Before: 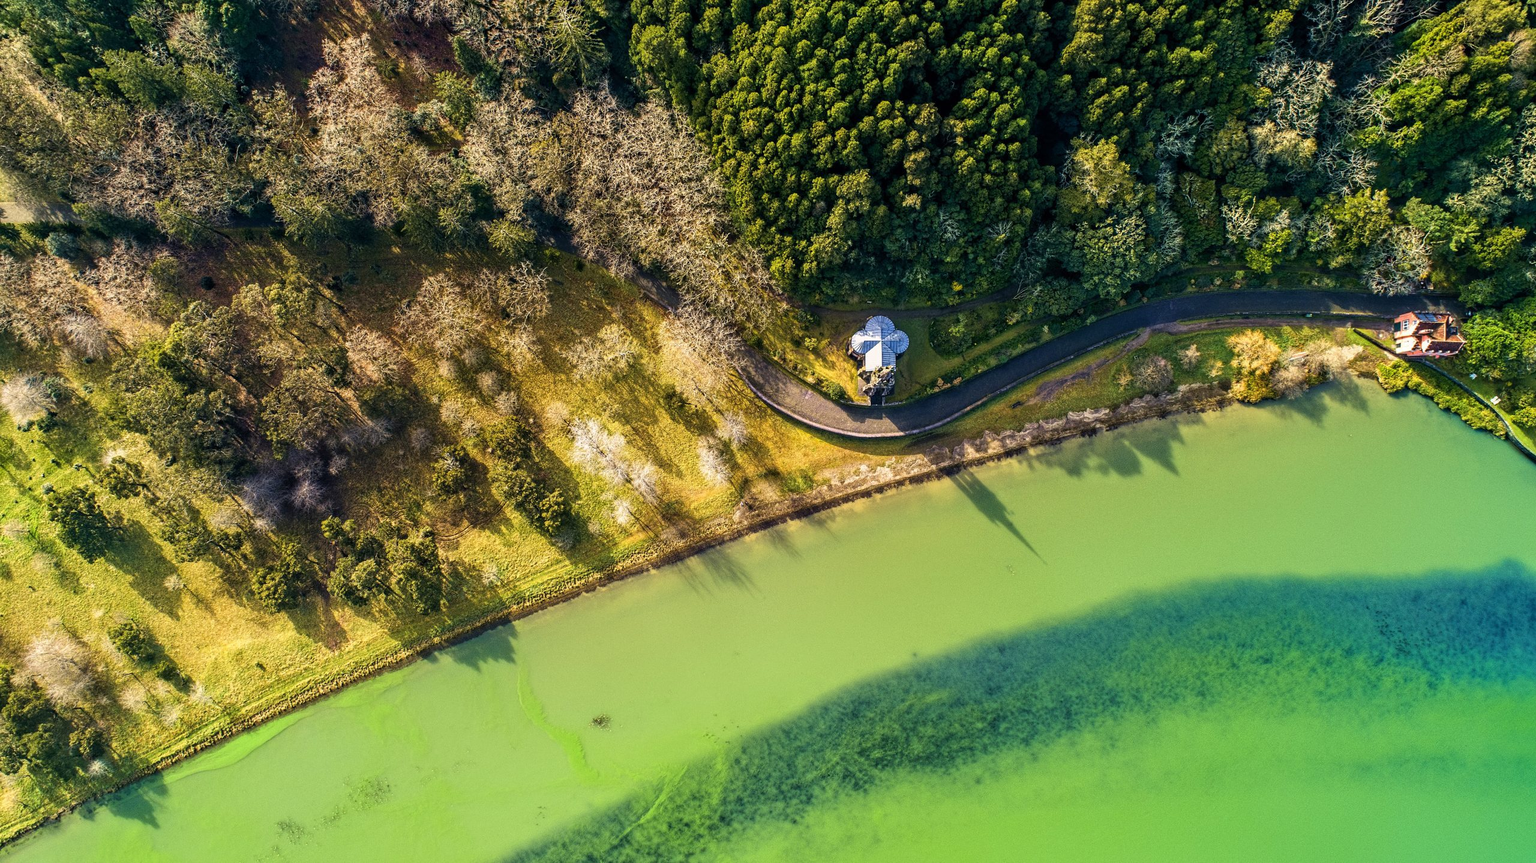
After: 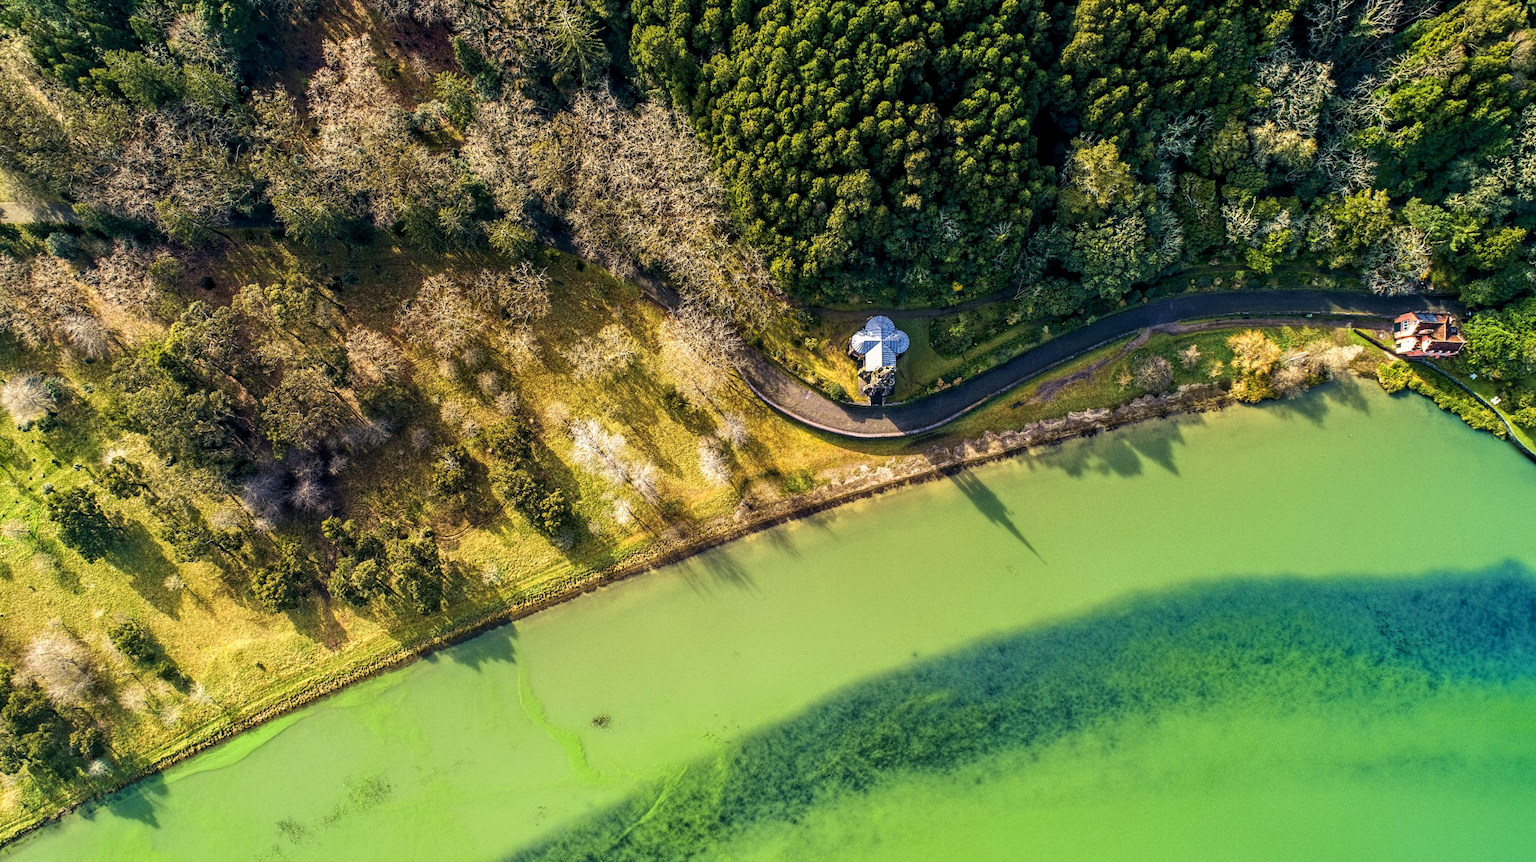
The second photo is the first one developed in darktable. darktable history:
local contrast: highlights 100%, shadows 100%, detail 131%, midtone range 0.2
